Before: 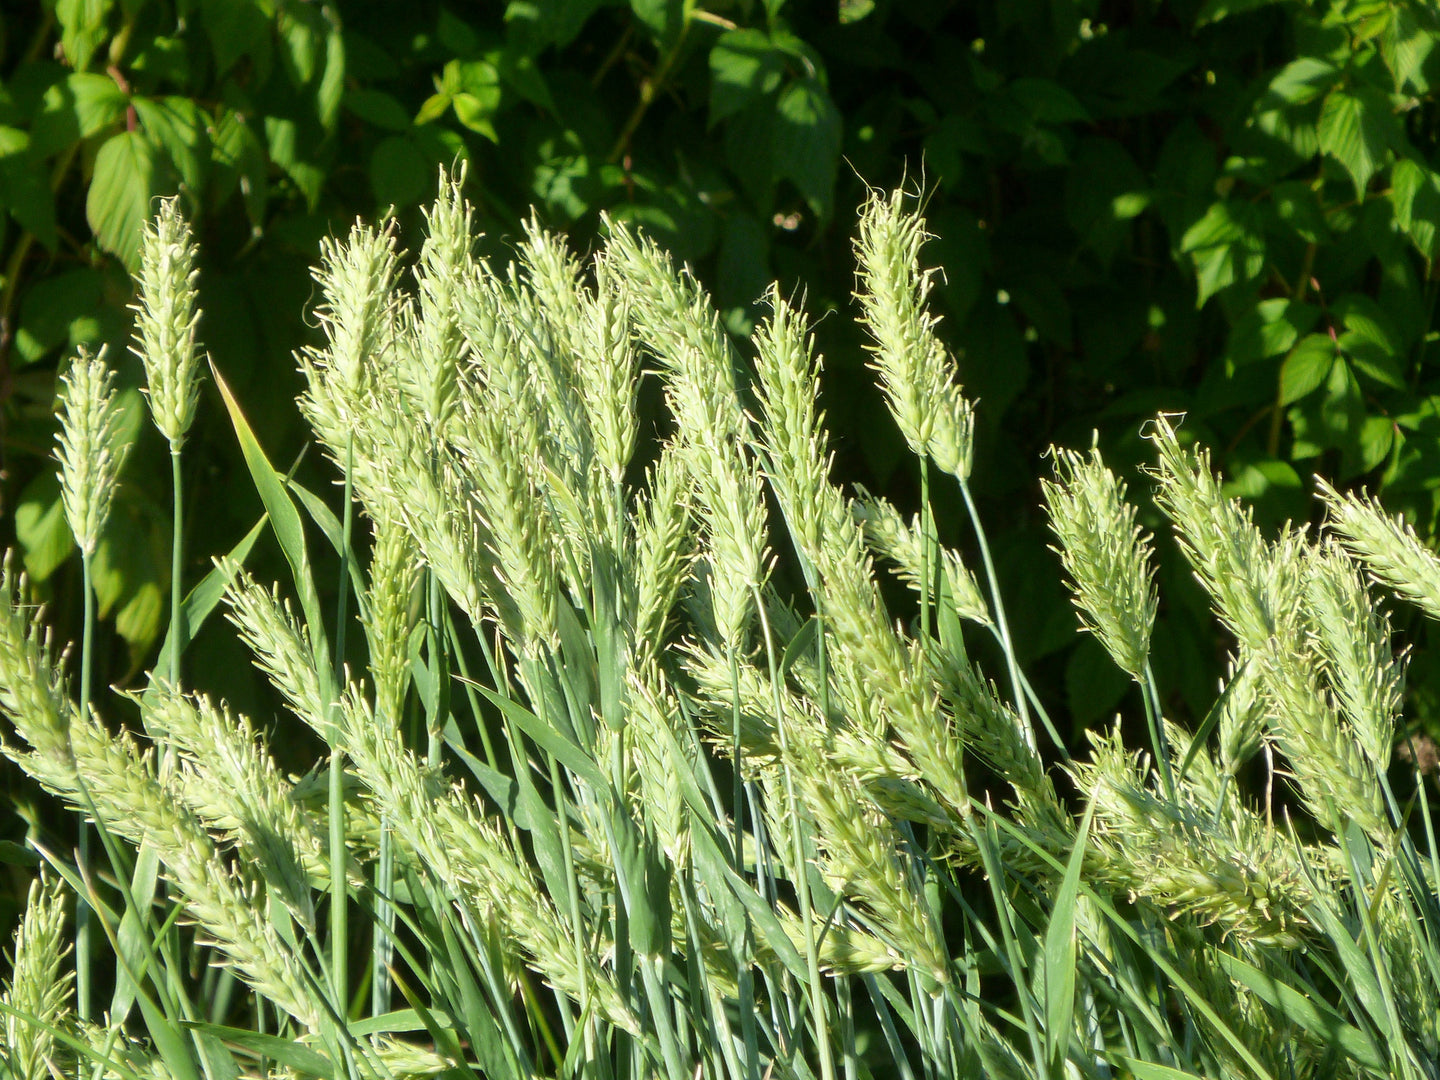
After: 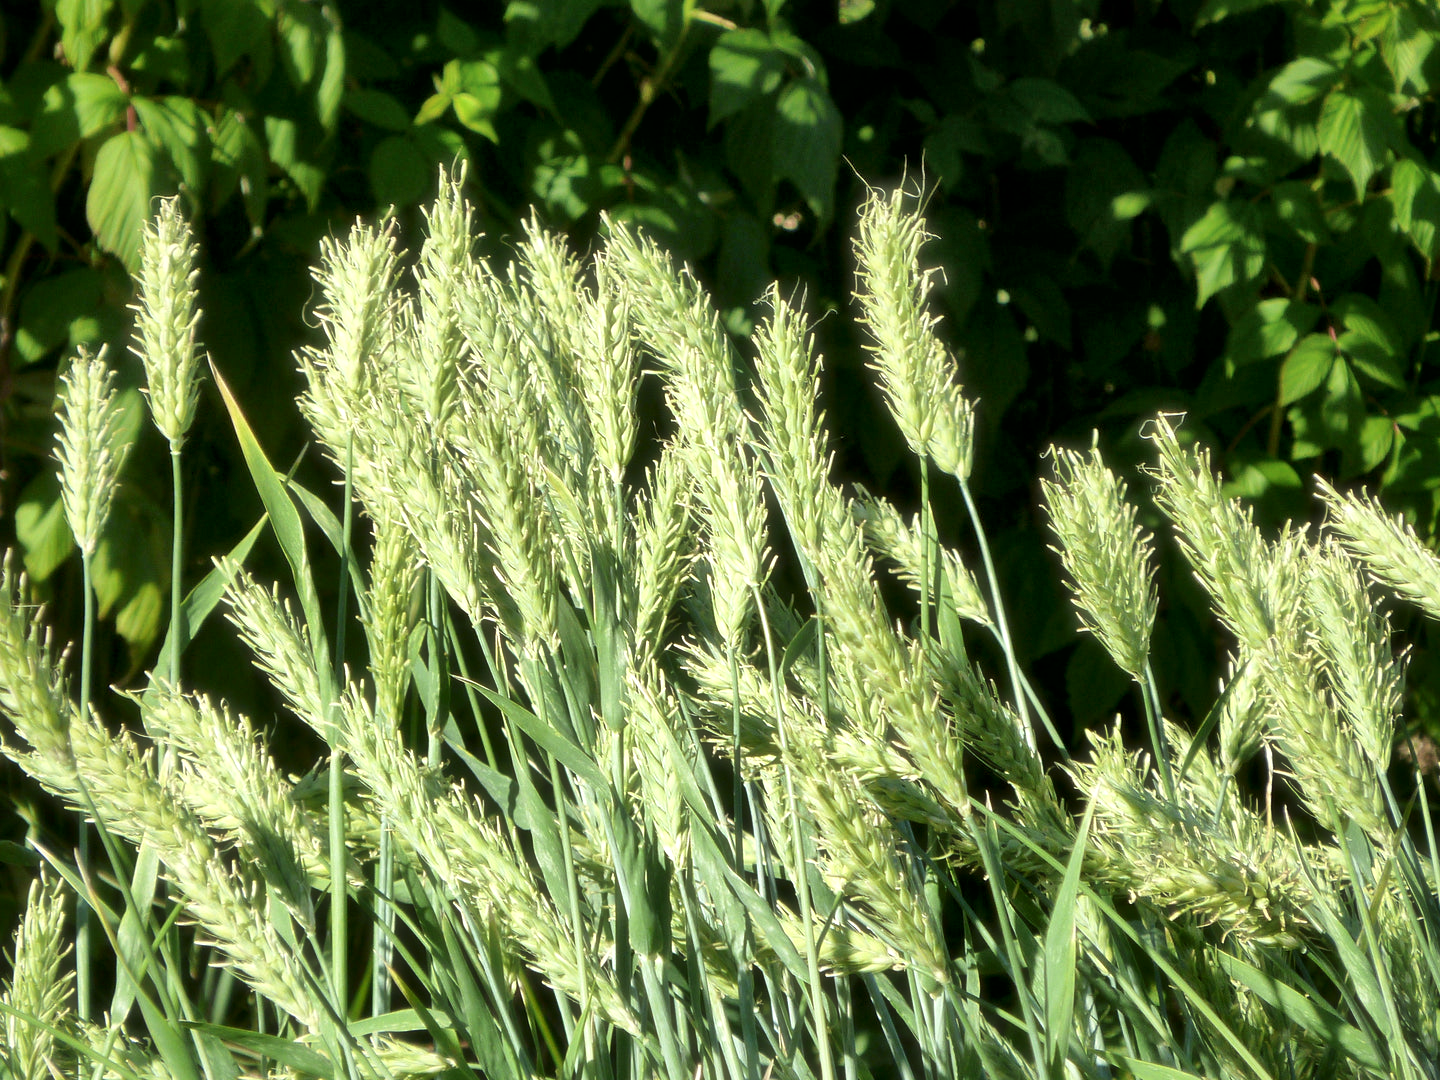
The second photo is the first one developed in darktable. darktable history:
haze removal: strength -0.109, compatibility mode true, adaptive false
local contrast: mode bilateral grid, contrast 100, coarseness 99, detail 165%, midtone range 0.2
levels: gray 50.72%
